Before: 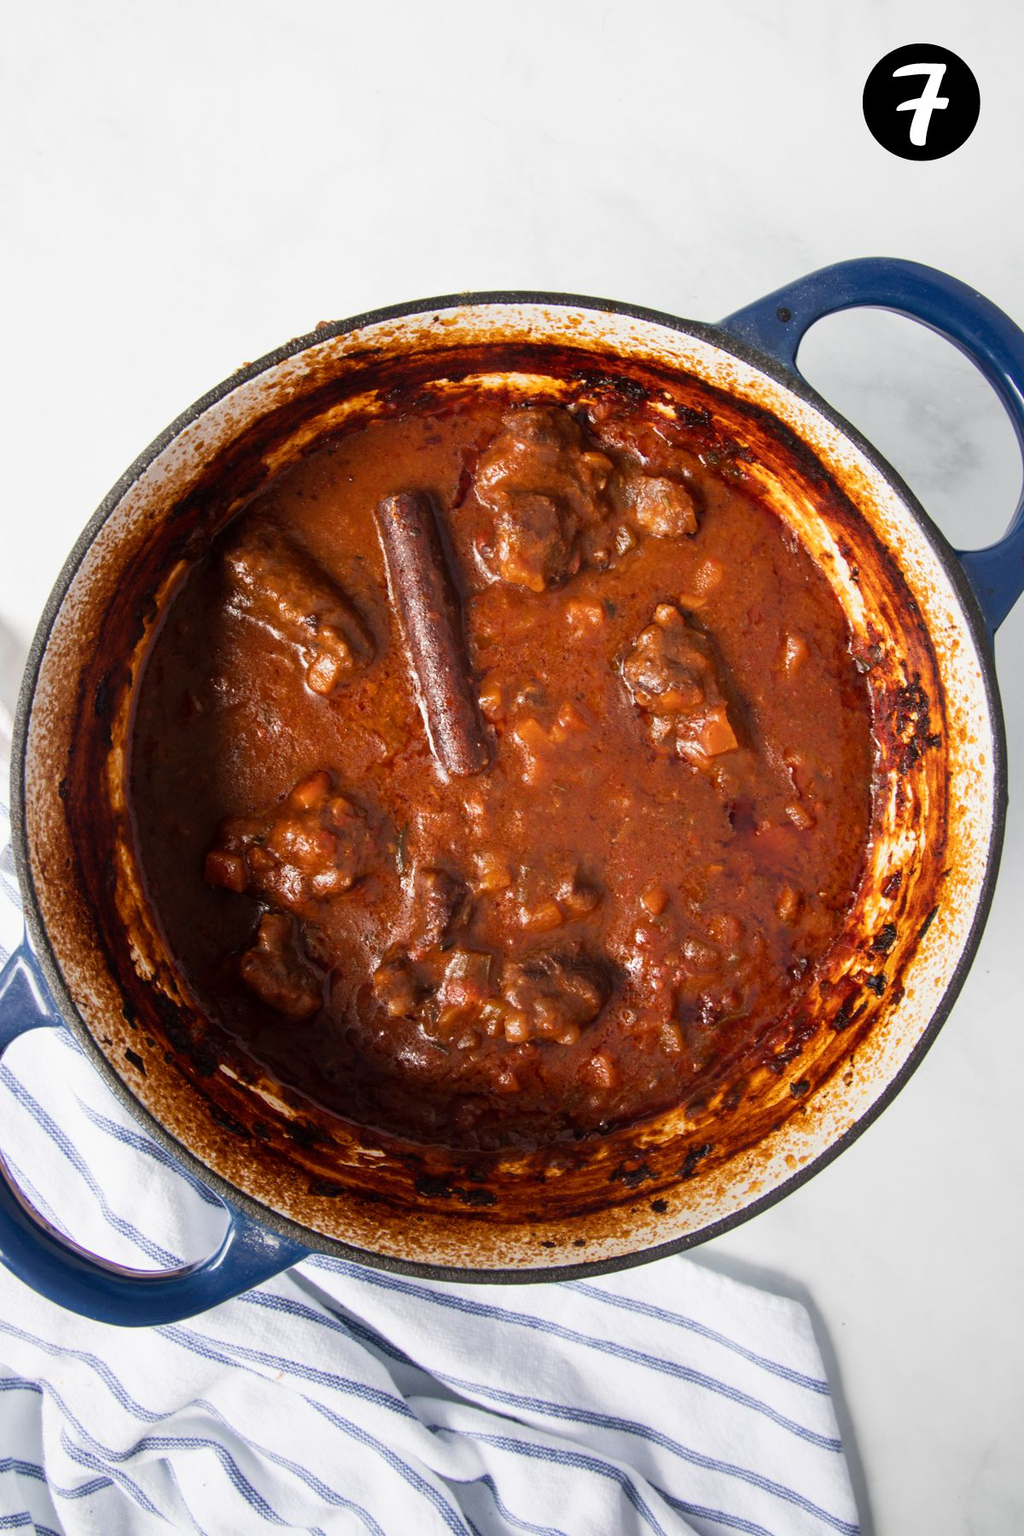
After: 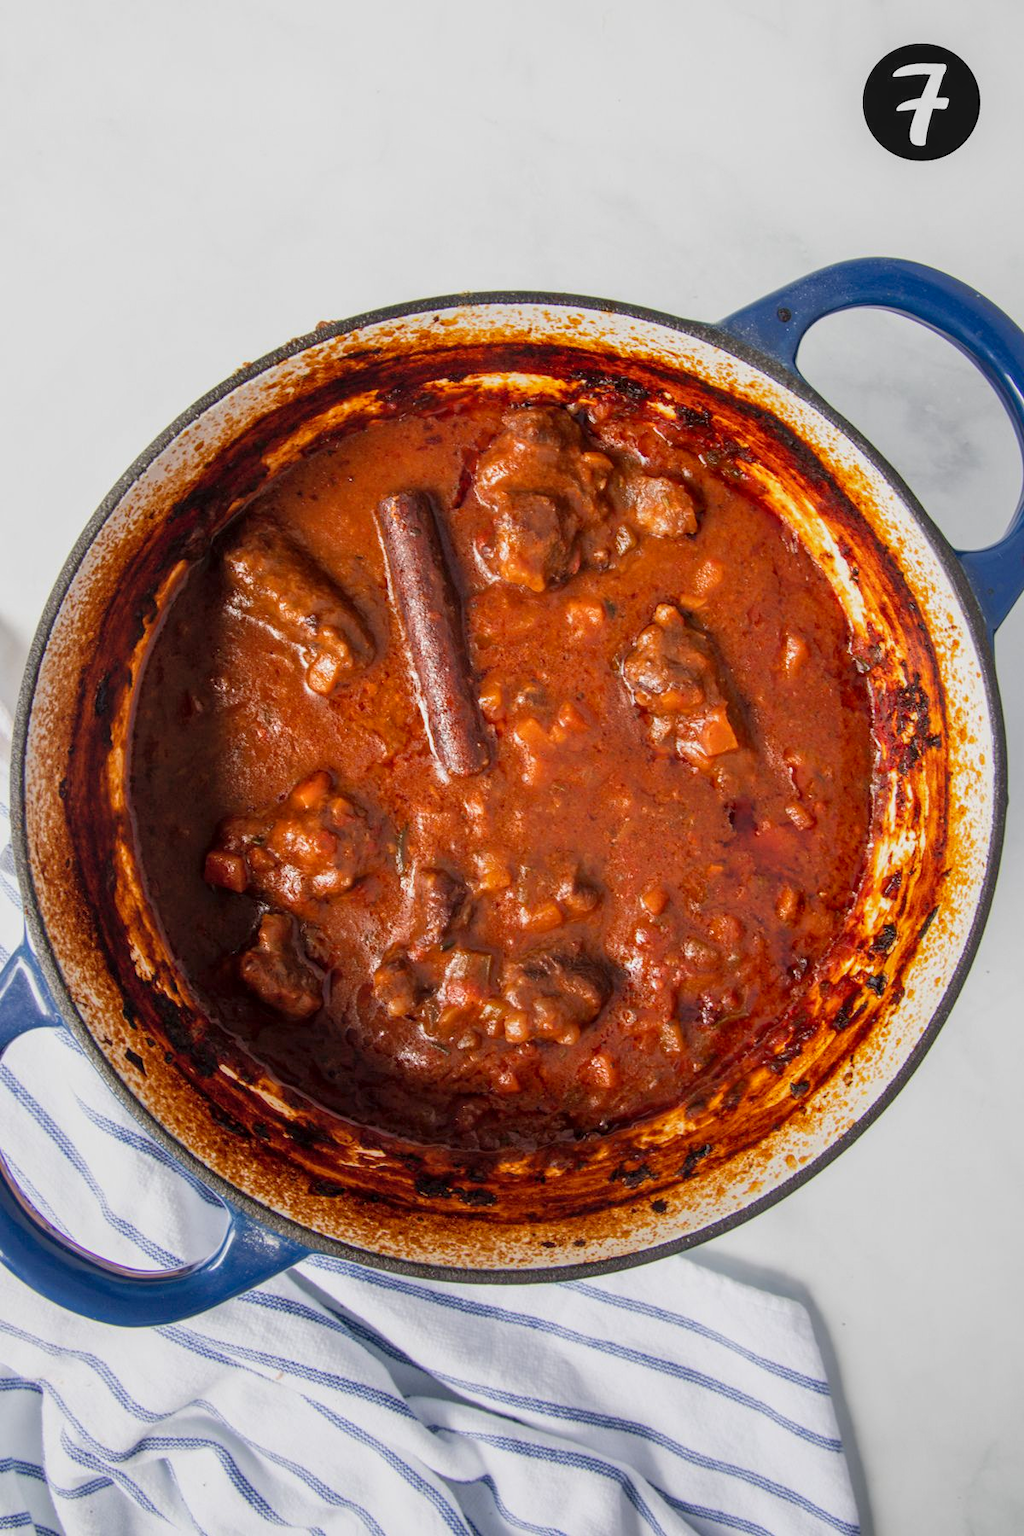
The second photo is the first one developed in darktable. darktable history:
tone equalizer: -8 EV 0.25 EV, -7 EV 0.417 EV, -6 EV 0.417 EV, -5 EV 0.25 EV, -3 EV -0.25 EV, -2 EV -0.417 EV, -1 EV -0.417 EV, +0 EV -0.25 EV, edges refinement/feathering 500, mask exposure compensation -1.57 EV, preserve details guided filter
local contrast: on, module defaults
contrast brightness saturation: contrast 0.07, brightness 0.08, saturation 0.18
